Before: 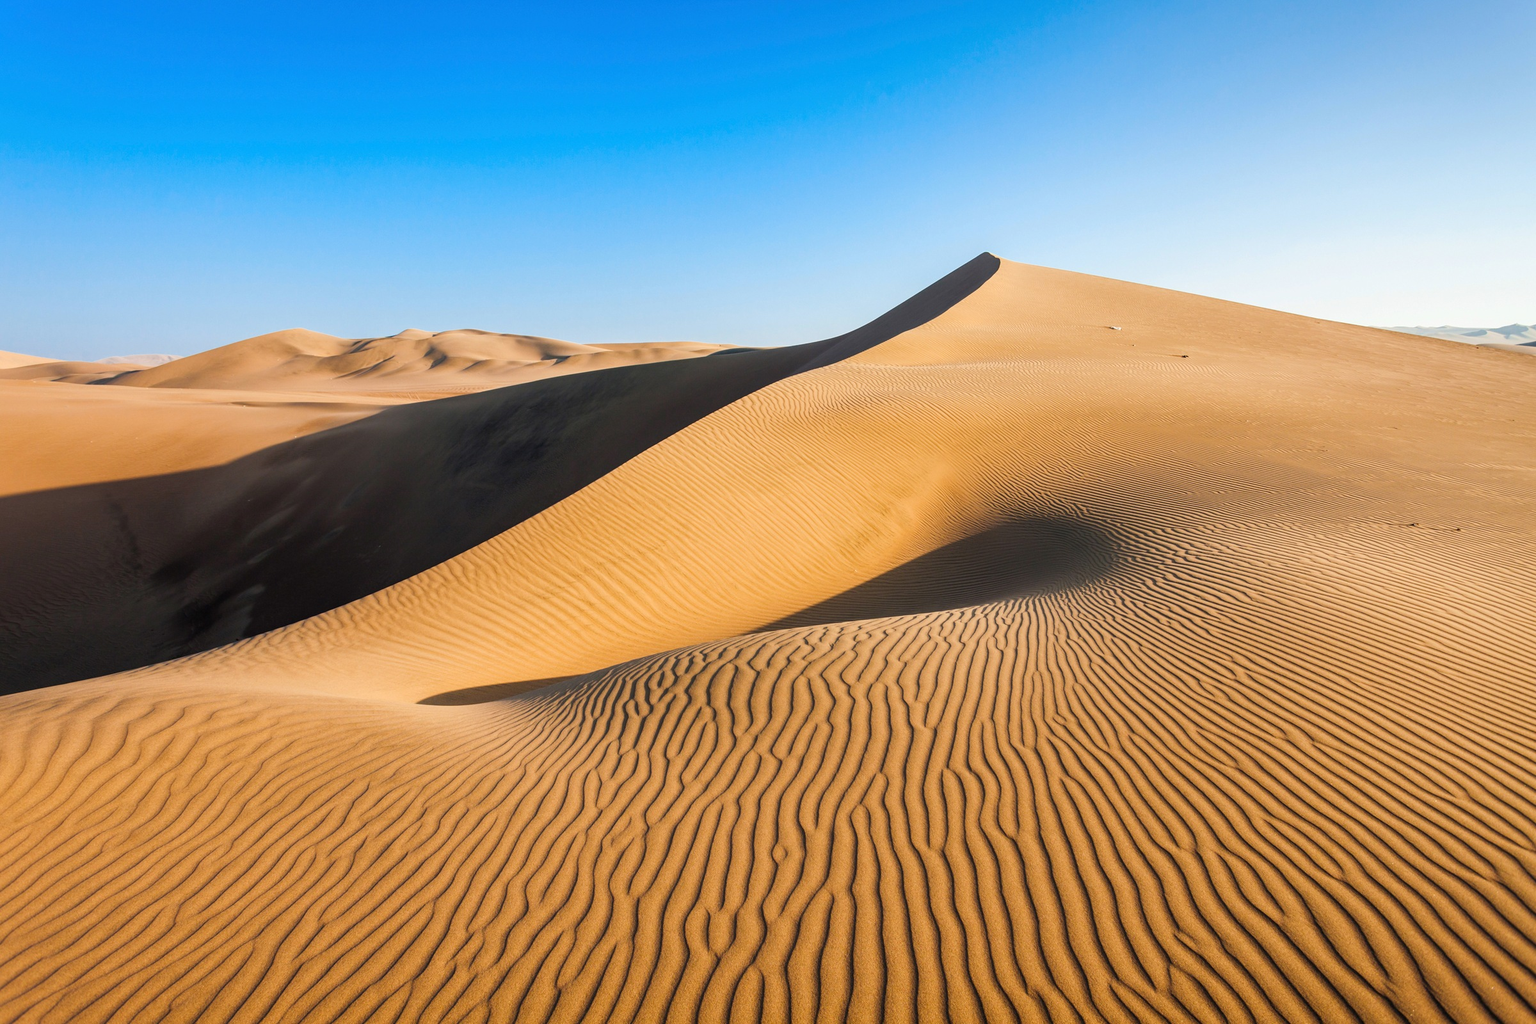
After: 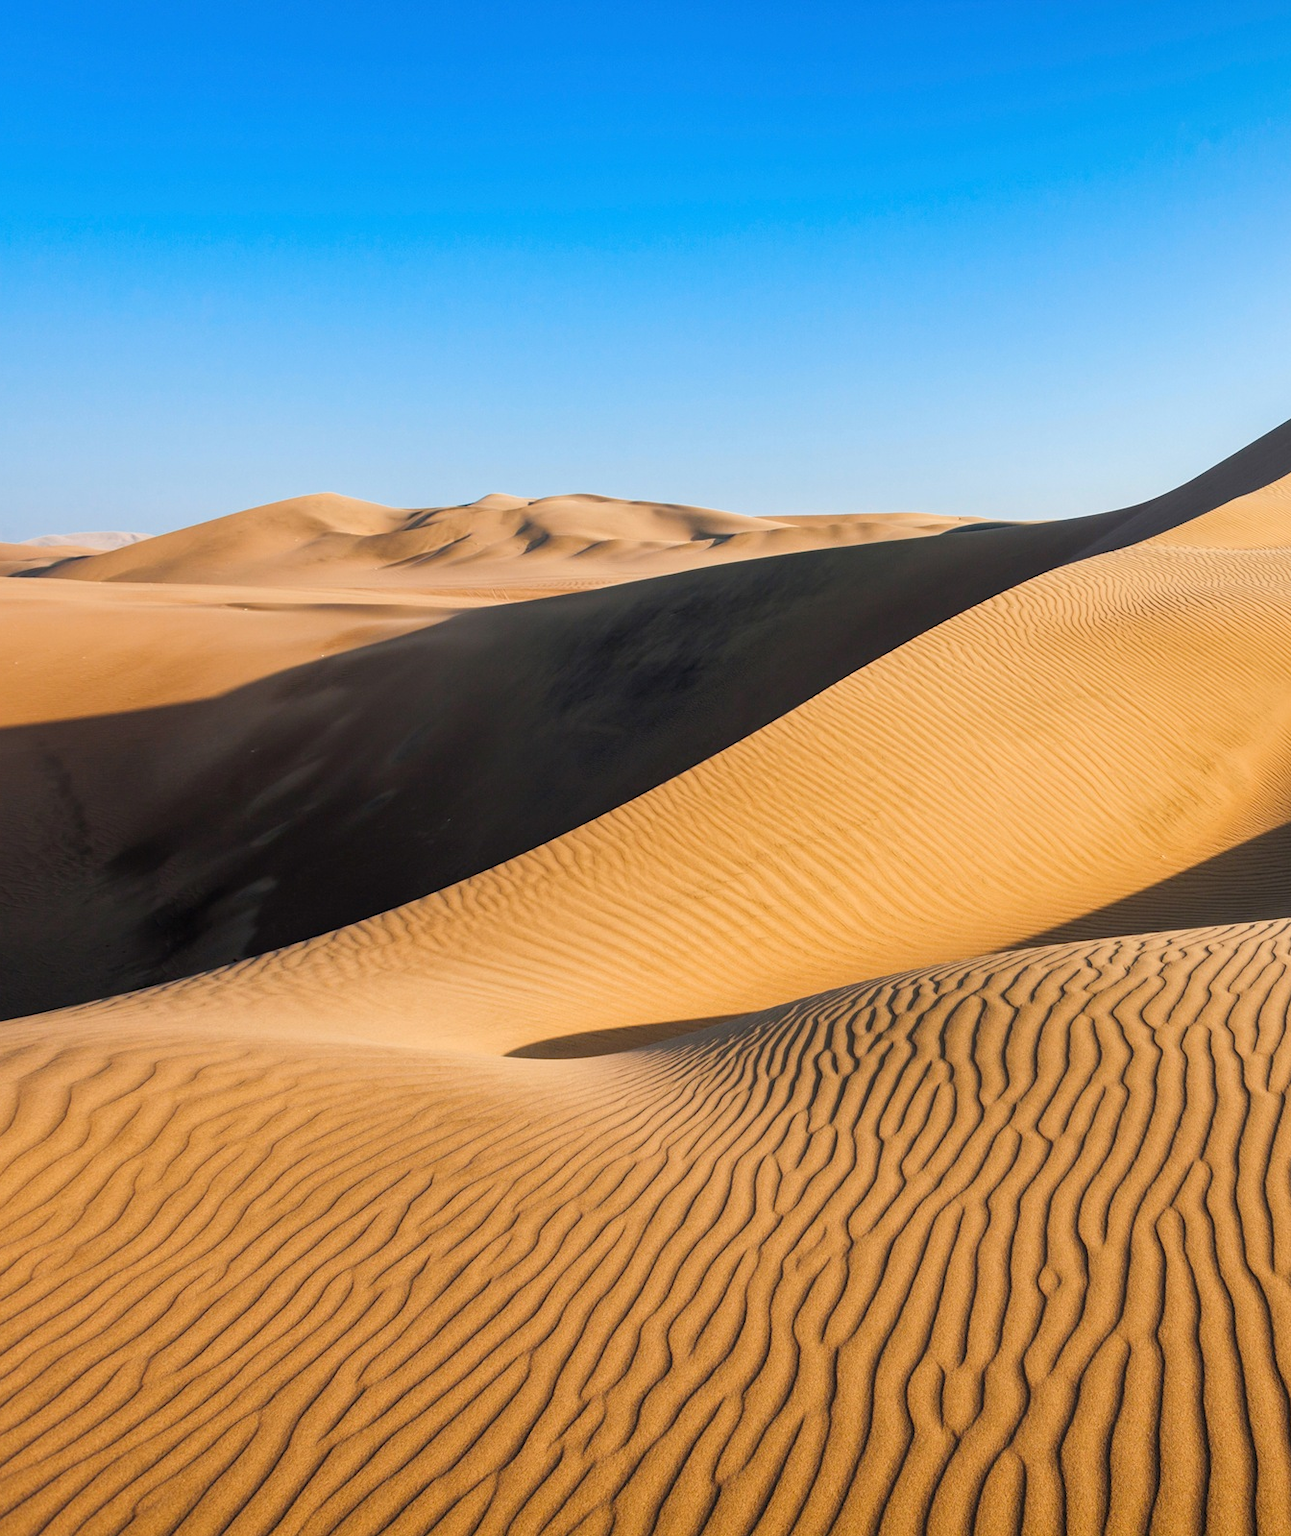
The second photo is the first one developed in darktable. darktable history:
crop: left 5.276%, right 38.705%
